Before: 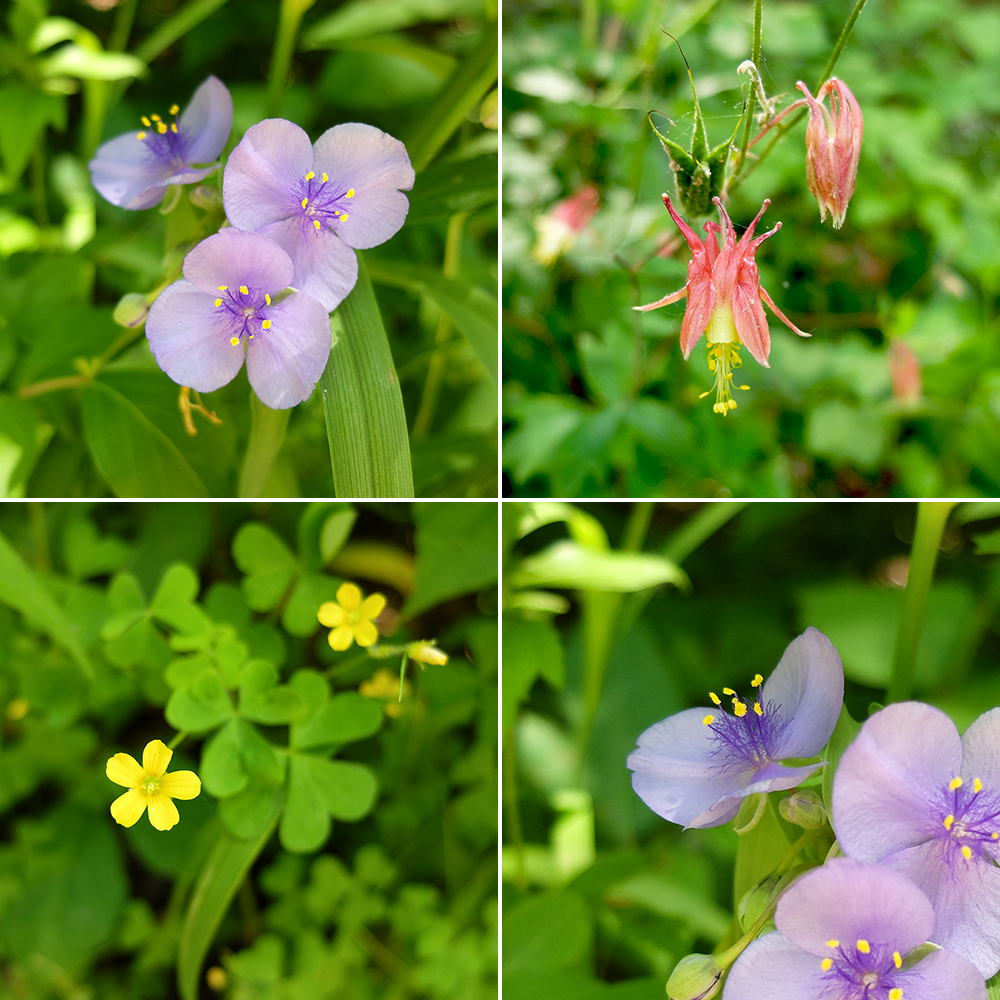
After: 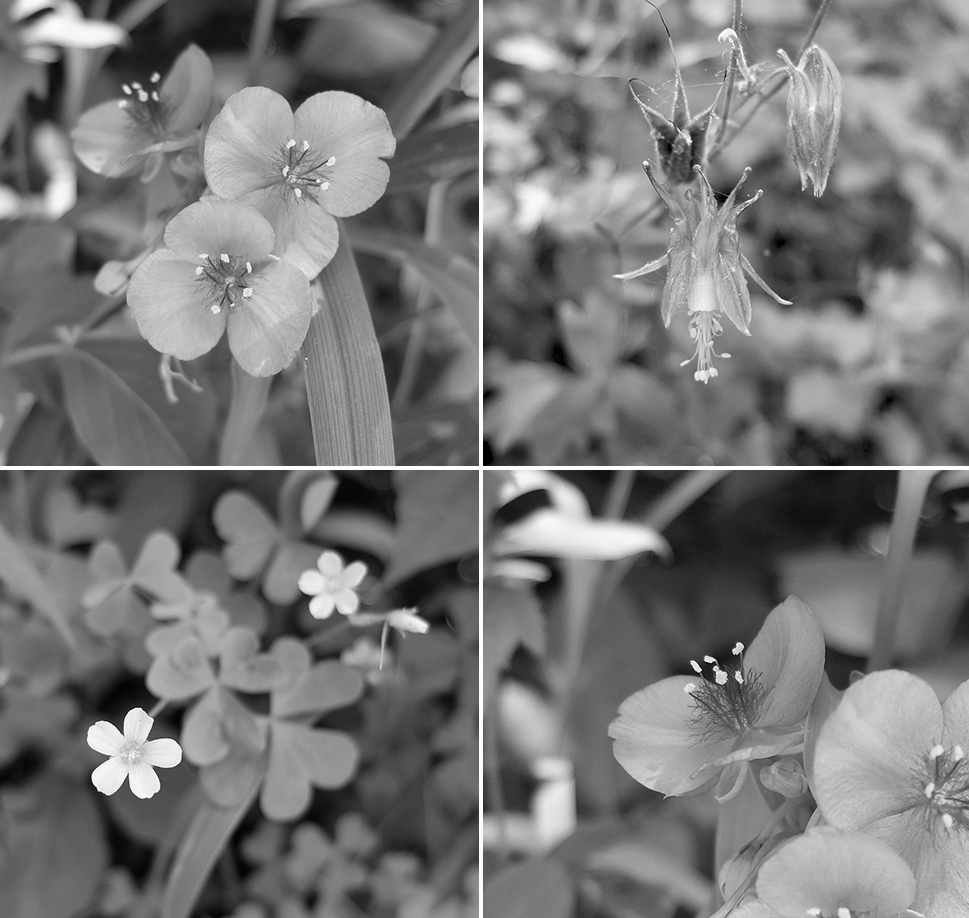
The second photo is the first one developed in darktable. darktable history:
monochrome: a -6.99, b 35.61, size 1.4
crop: left 1.964%, top 3.251%, right 1.122%, bottom 4.933%
